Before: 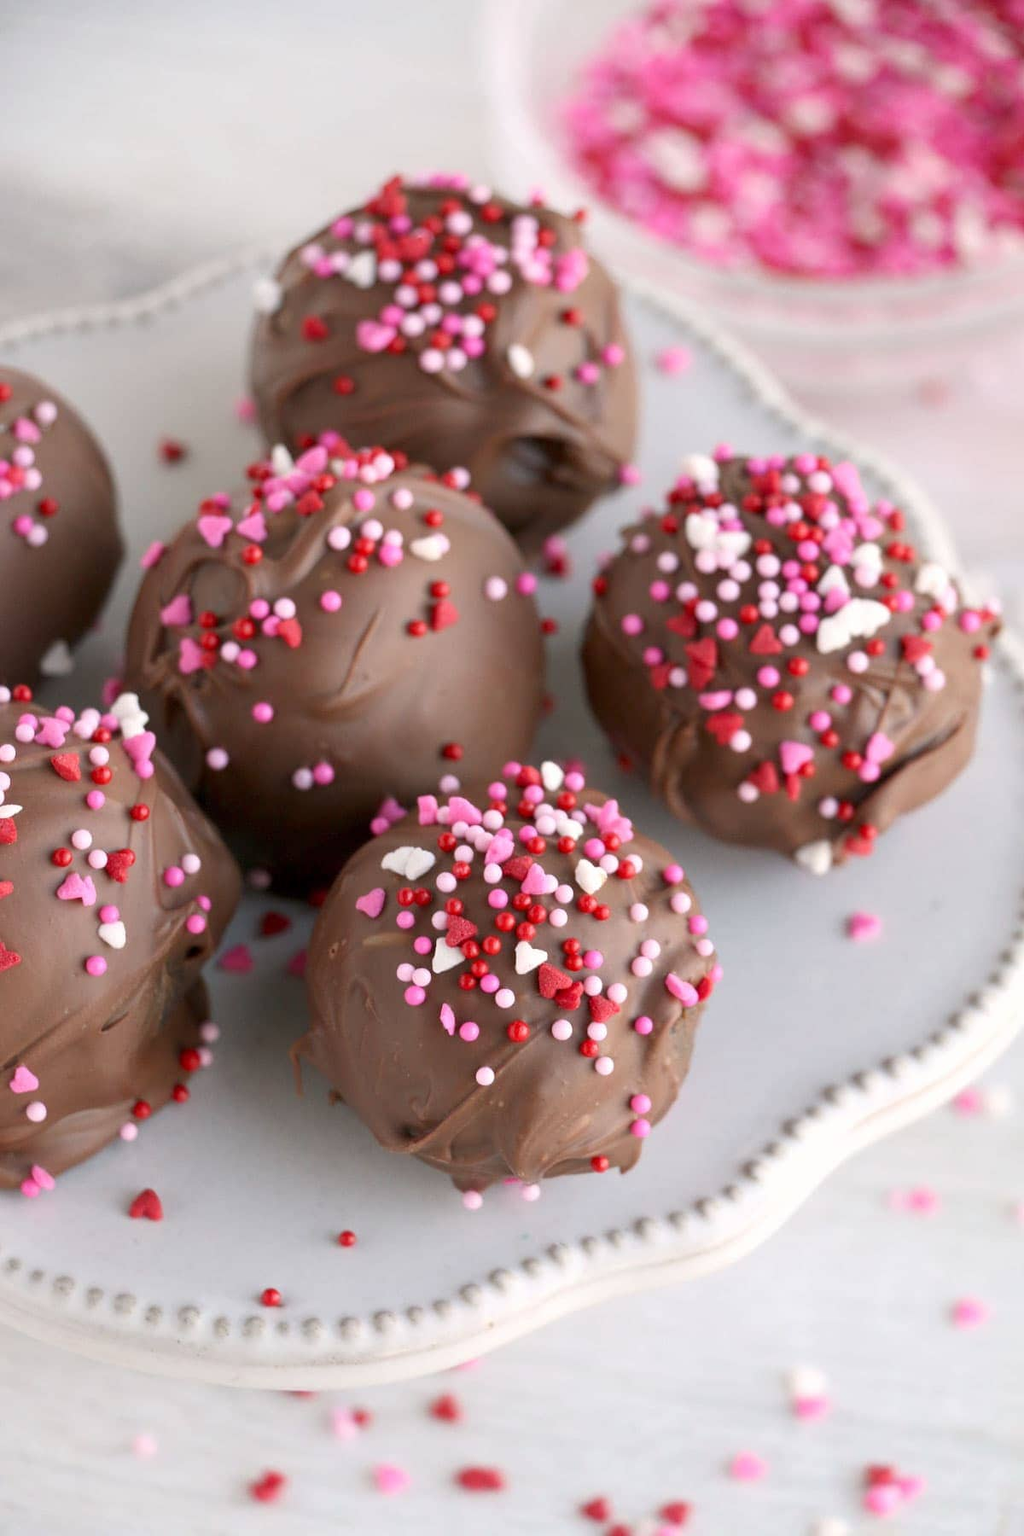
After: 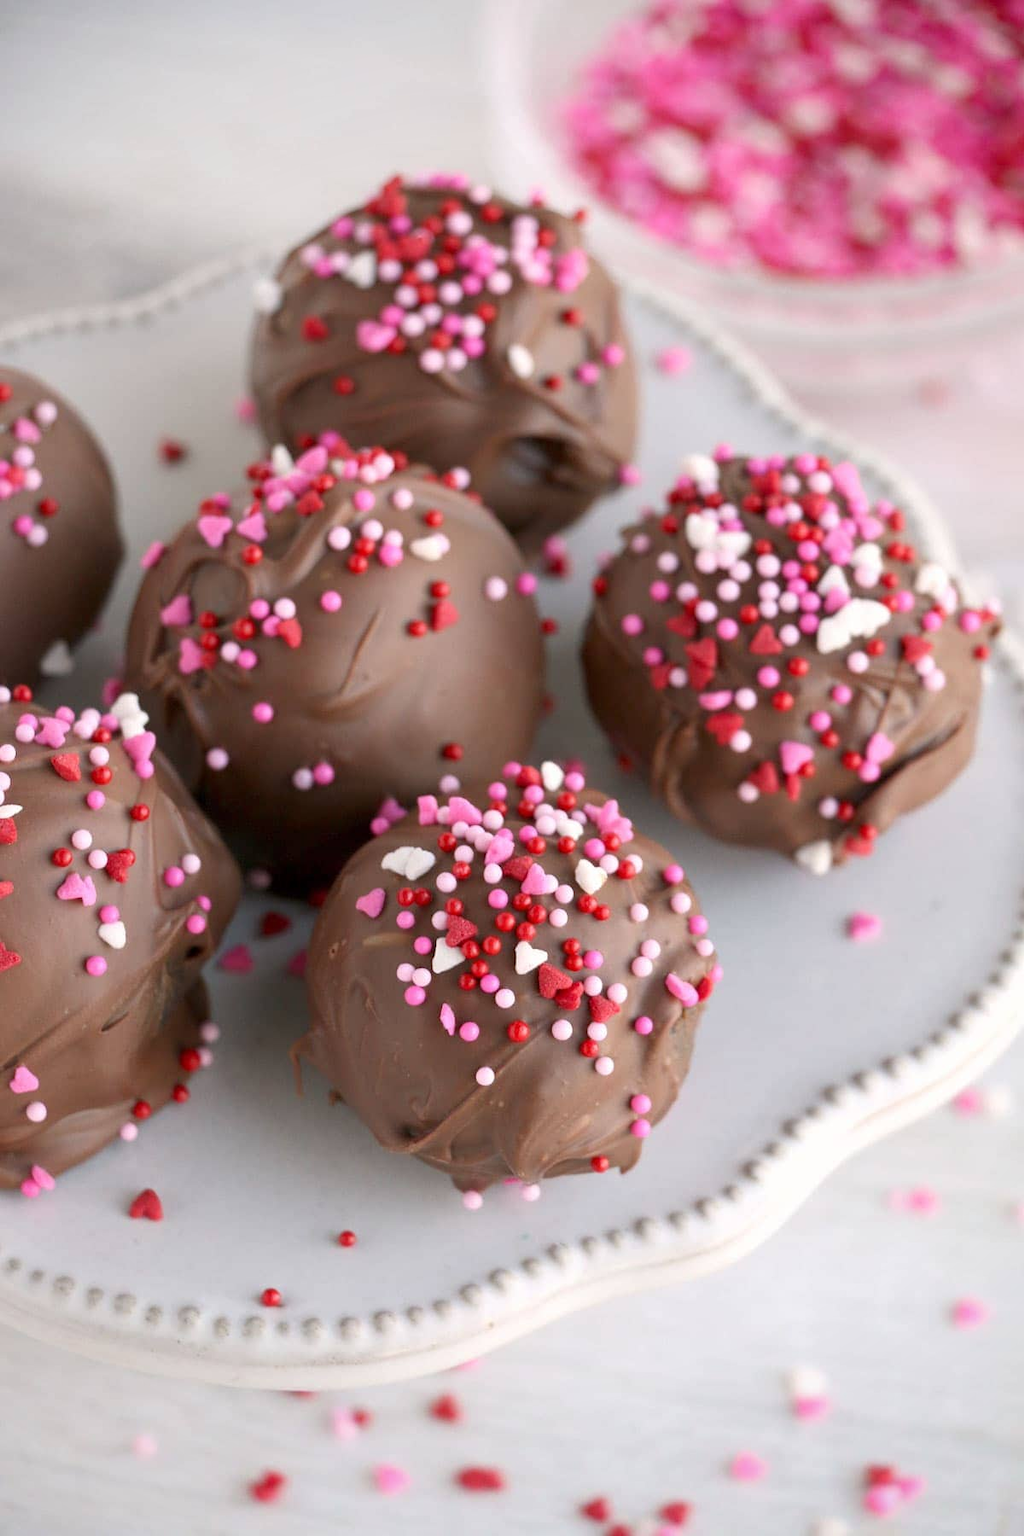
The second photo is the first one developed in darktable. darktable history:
vignetting: brightness -0.253, saturation 0.147
